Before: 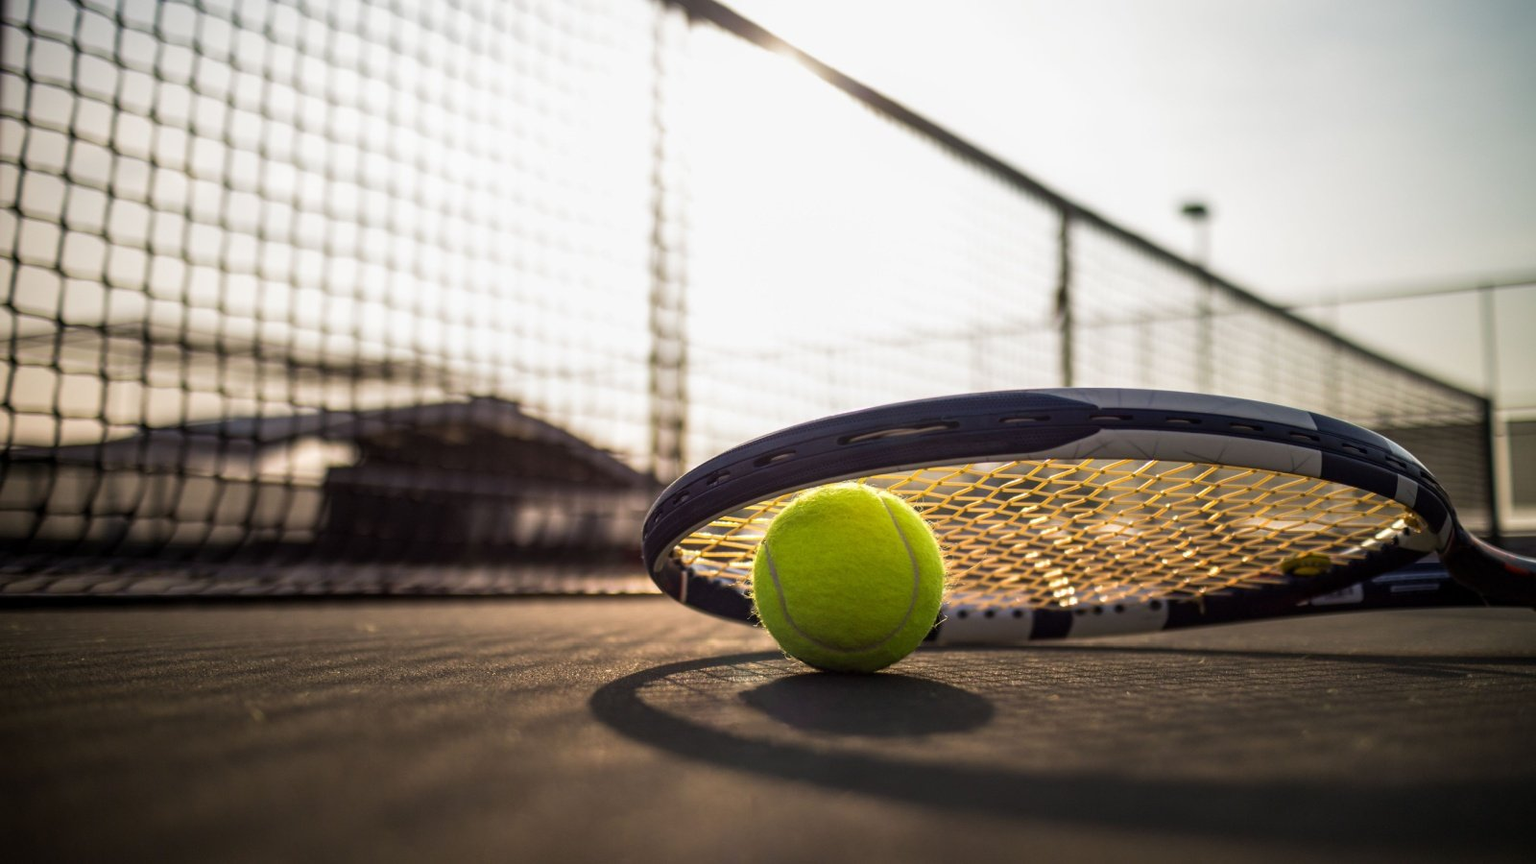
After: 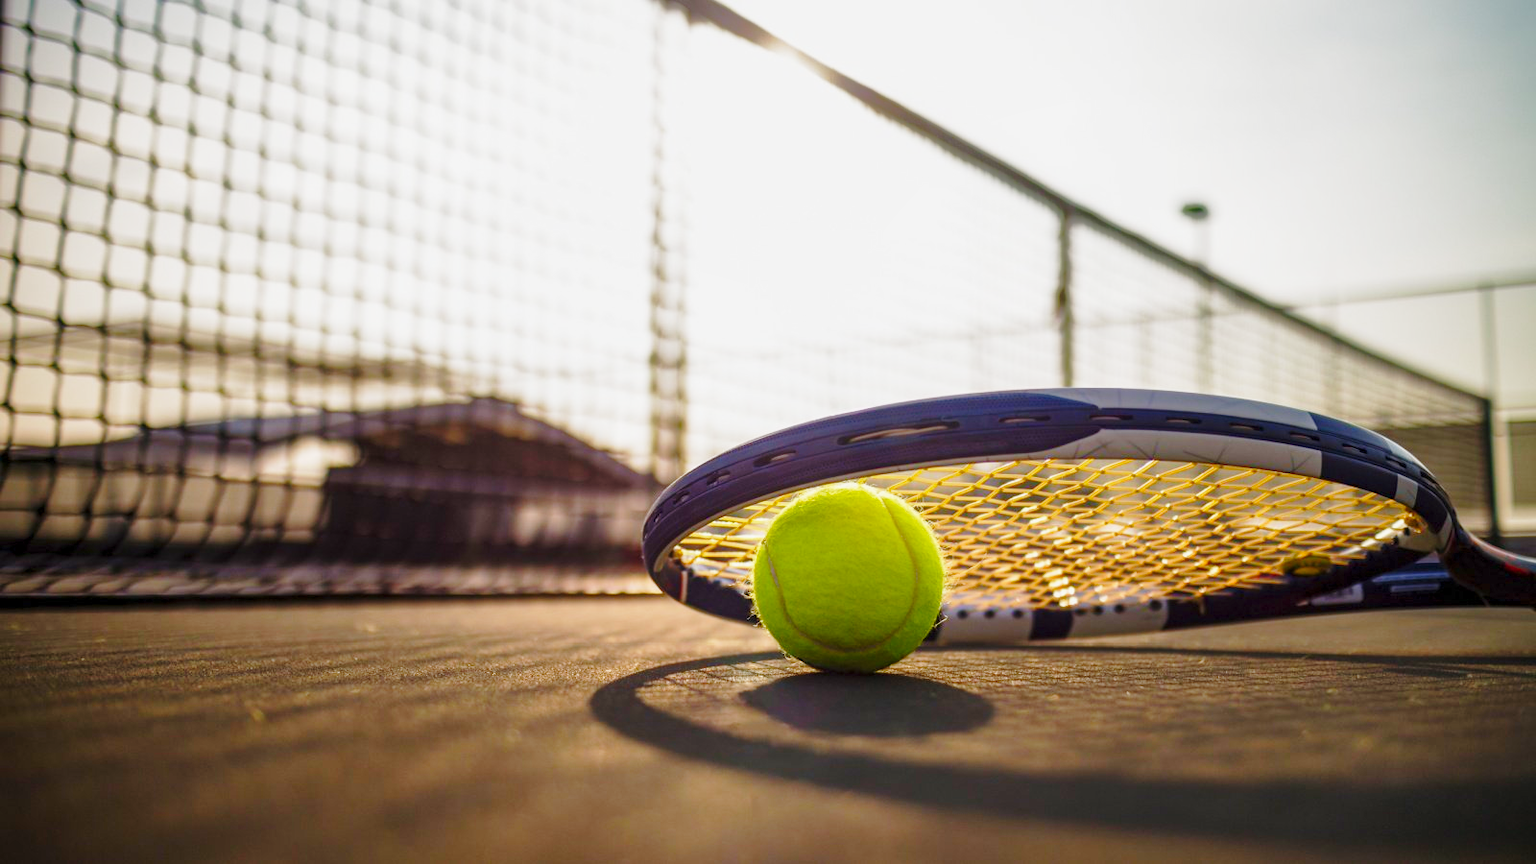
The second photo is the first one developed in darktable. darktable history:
shadows and highlights: on, module defaults
base curve: curves: ch0 [(0, 0) (0.028, 0.03) (0.121, 0.232) (0.46, 0.748) (0.859, 0.968) (1, 1)], preserve colors none
tone equalizer: edges refinement/feathering 500, mask exposure compensation -1.57 EV, preserve details no
color balance rgb: perceptual saturation grading › global saturation 20%, perceptual saturation grading › highlights -24.782%, perceptual saturation grading › shadows 25.015%, contrast -9.409%
